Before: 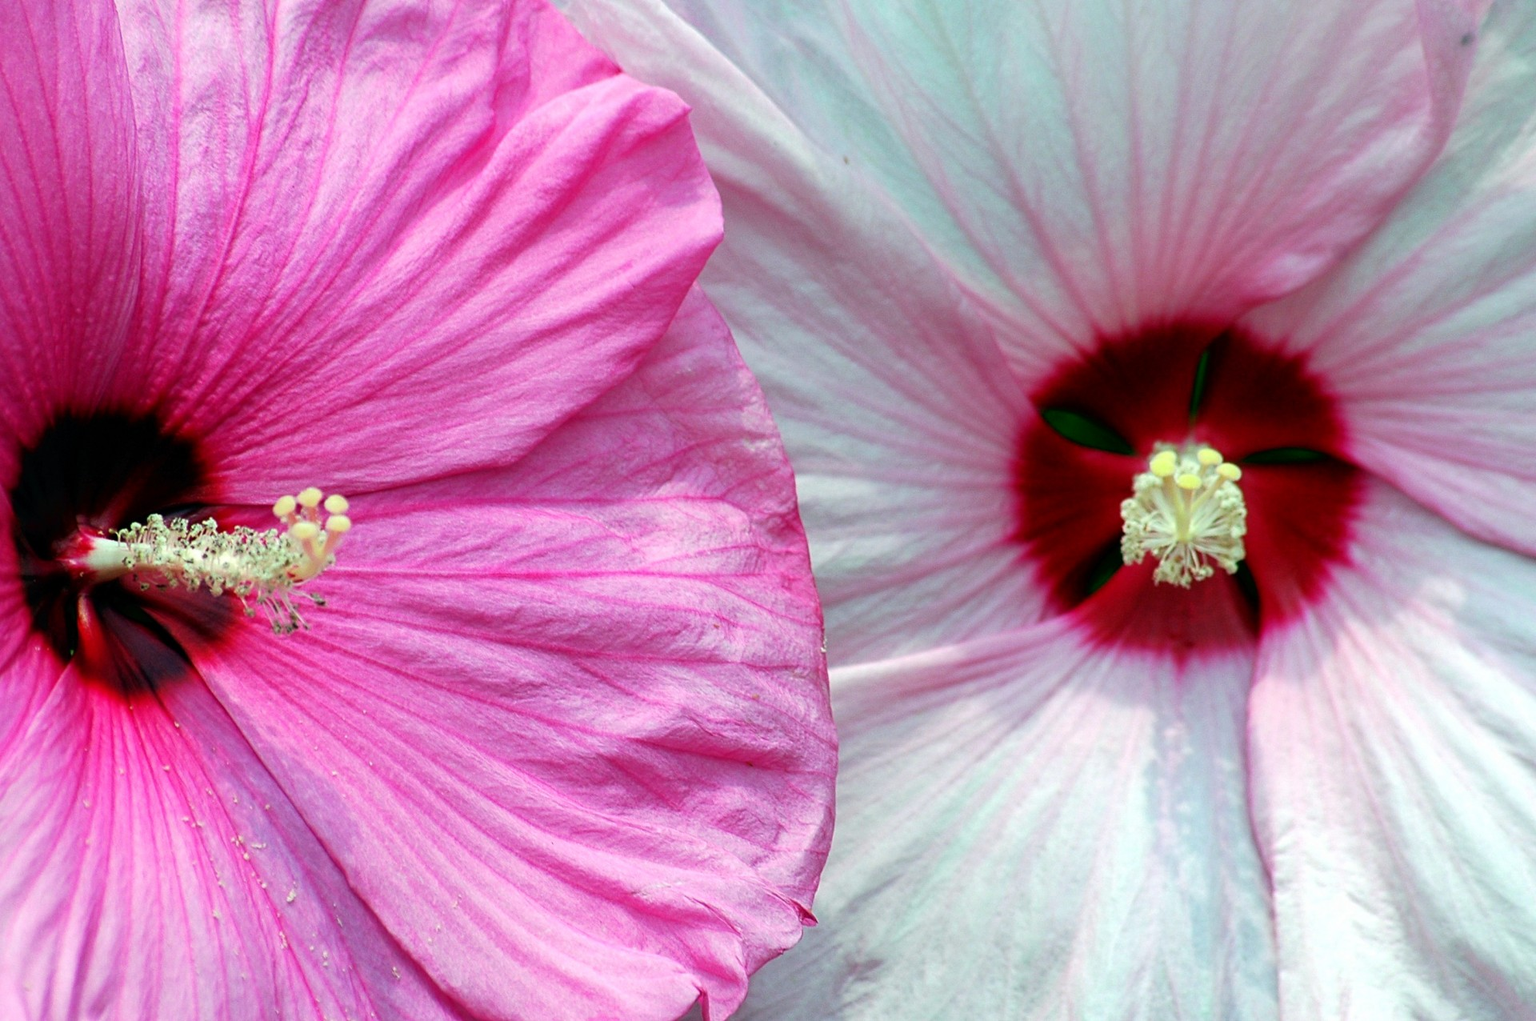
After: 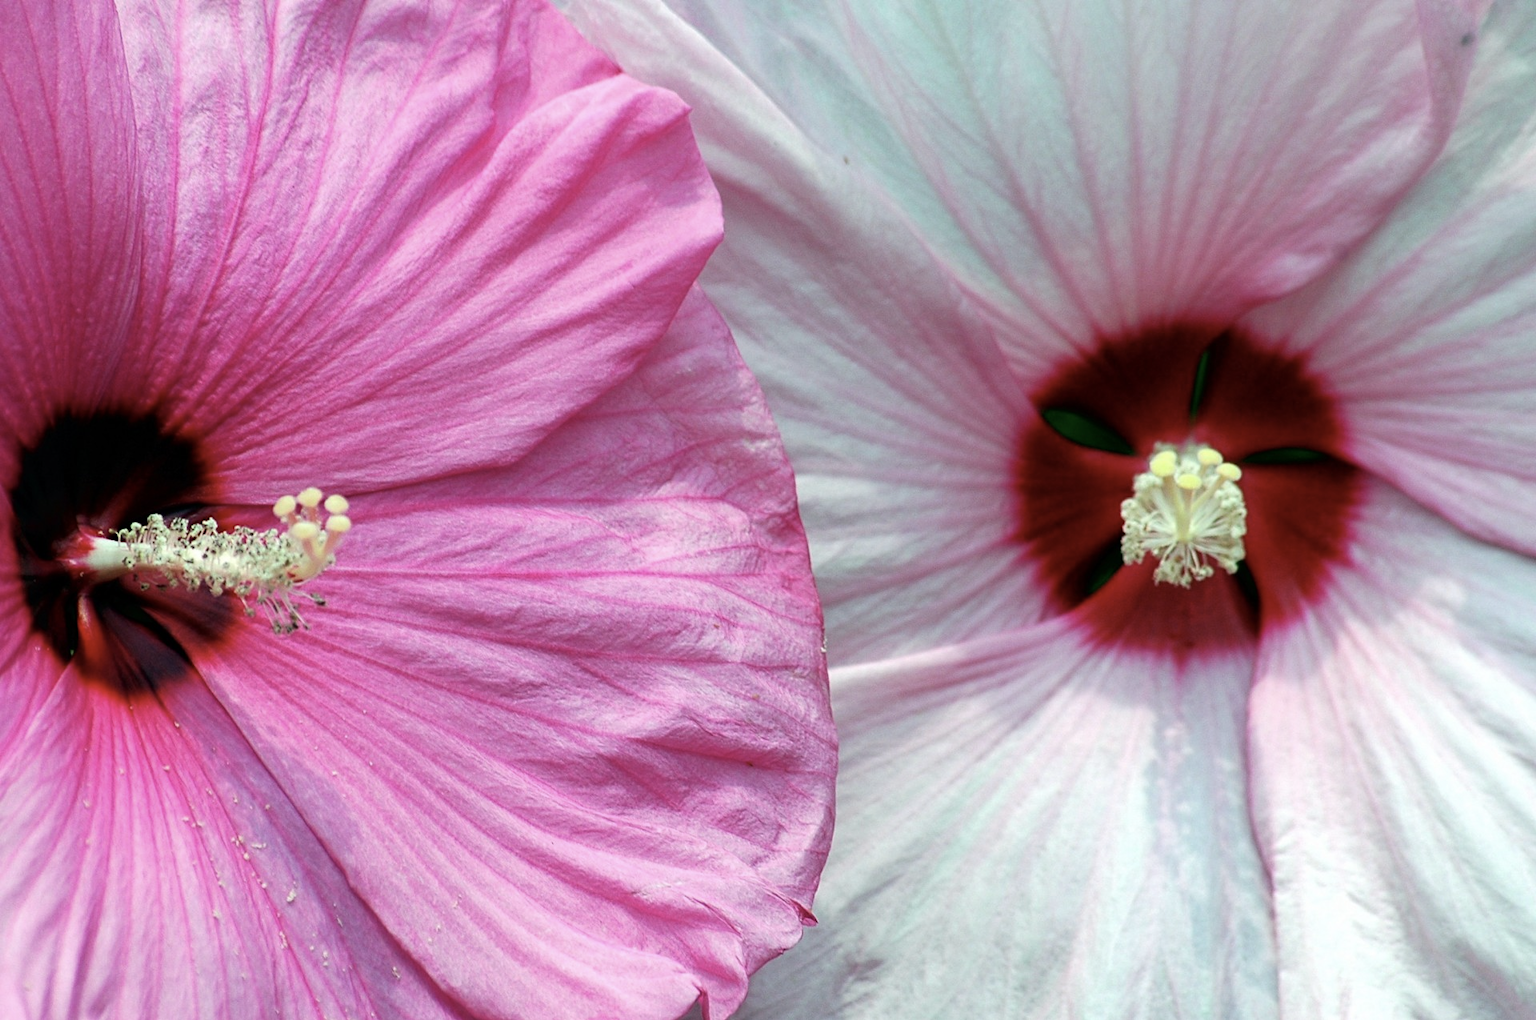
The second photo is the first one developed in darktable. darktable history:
contrast brightness saturation: contrast 0.058, brightness -0.014, saturation -0.229
